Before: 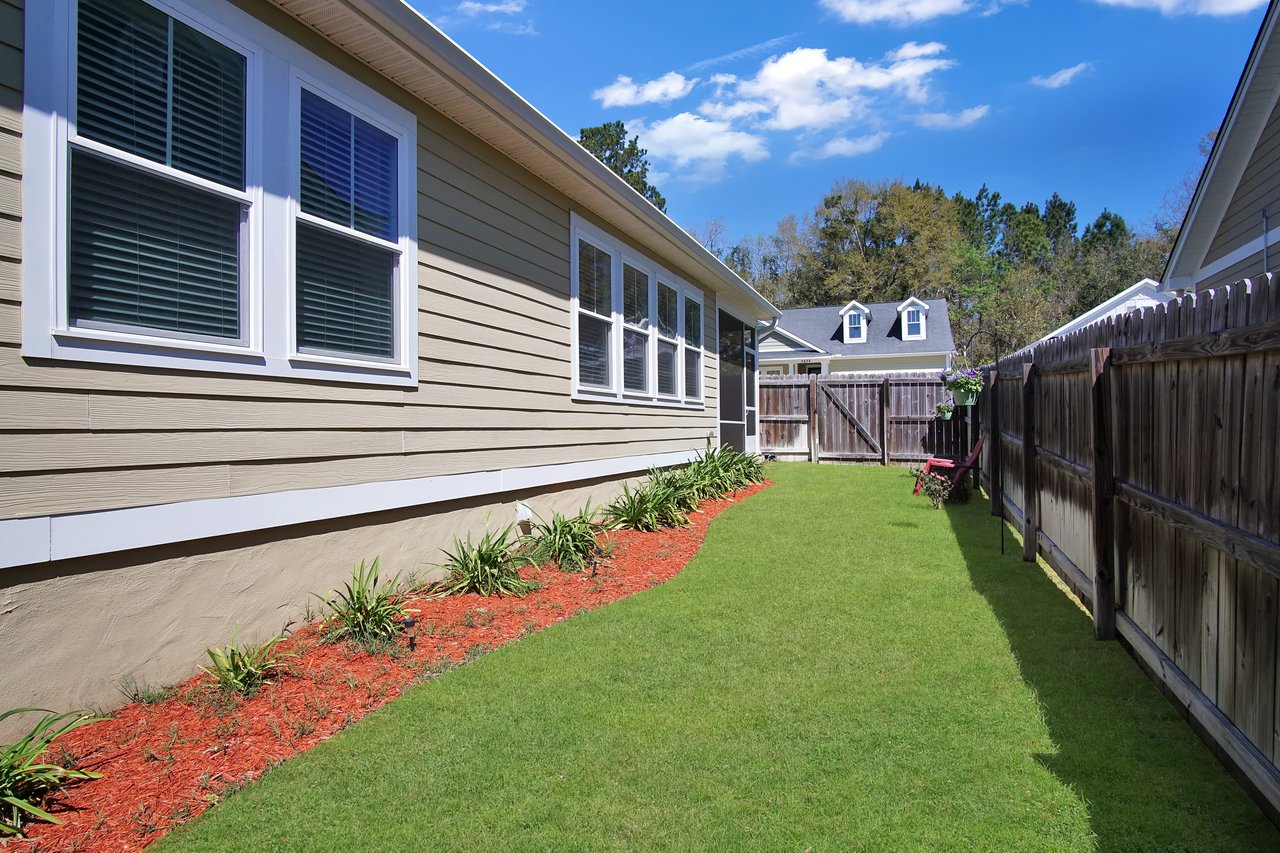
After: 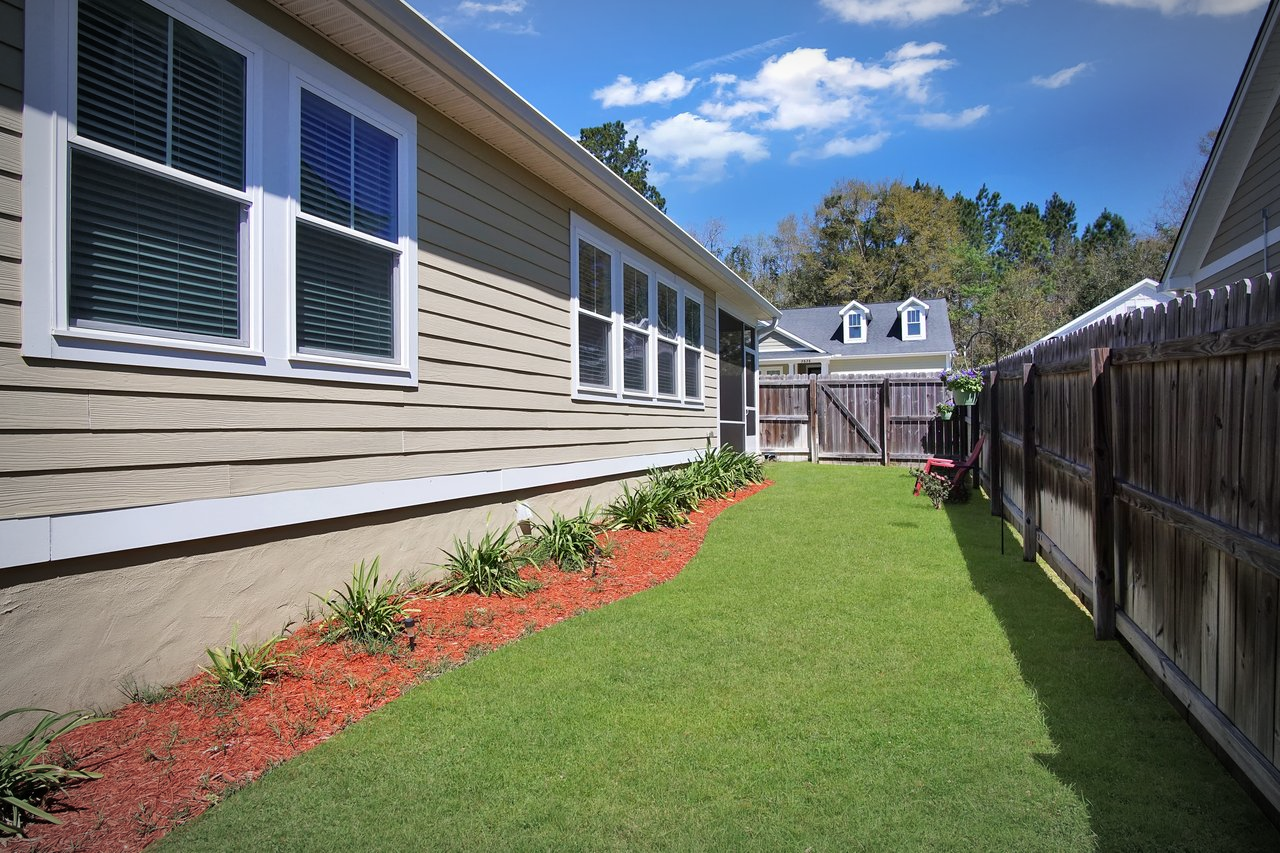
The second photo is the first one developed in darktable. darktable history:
vignetting: fall-off radius 59.67%, automatic ratio true
